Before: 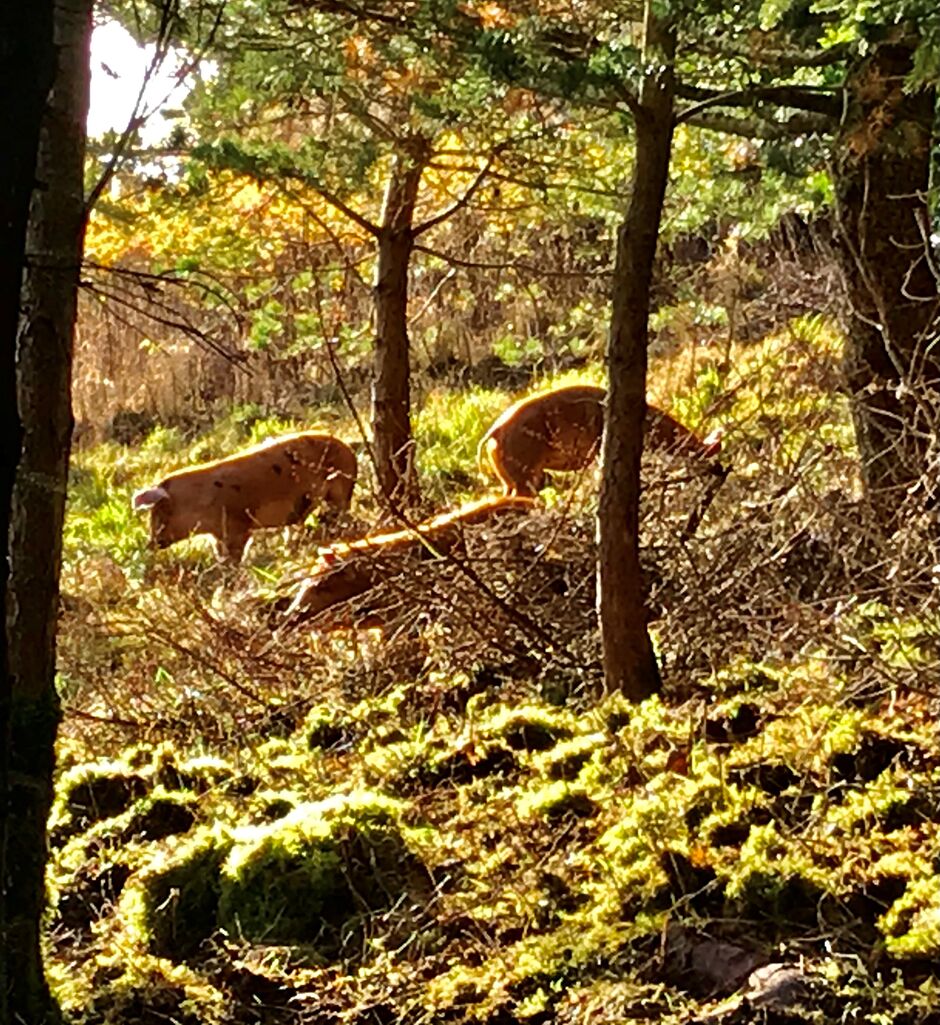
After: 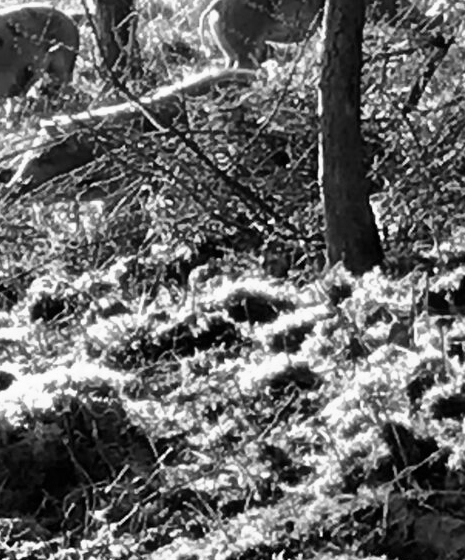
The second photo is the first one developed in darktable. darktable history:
crop: left 29.672%, top 41.786%, right 20.851%, bottom 3.487%
monochrome: a 32, b 64, size 2.3
